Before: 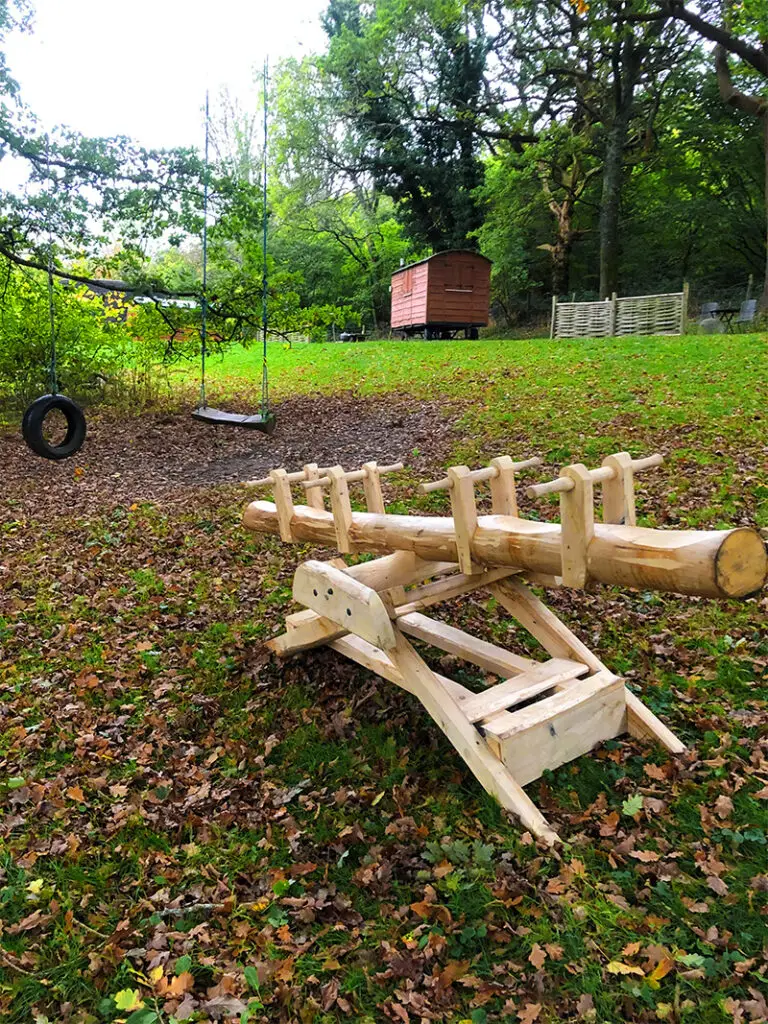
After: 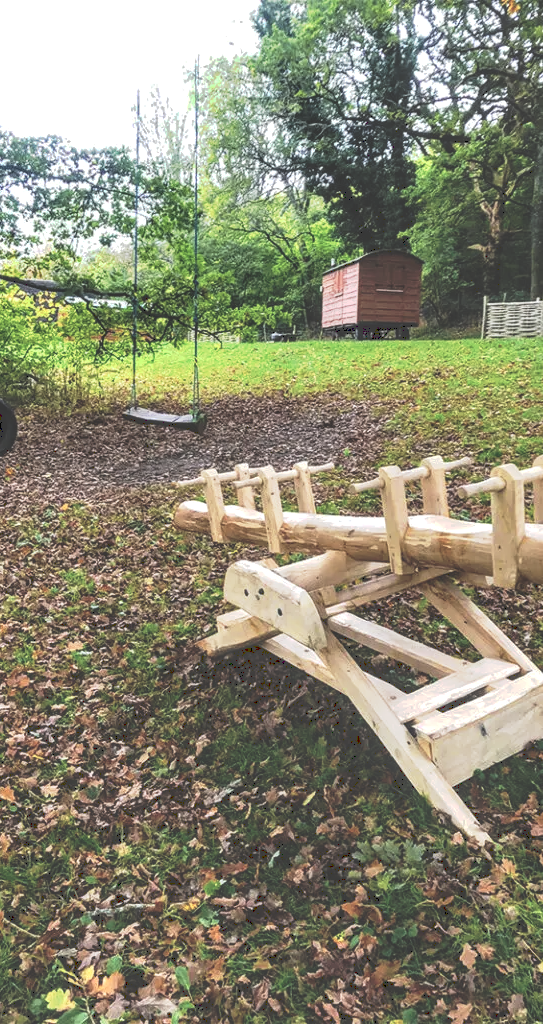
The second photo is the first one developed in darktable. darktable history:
crop and rotate: left 9.061%, right 20.142%
tone curve: curves: ch0 [(0, 0) (0.003, 0.313) (0.011, 0.317) (0.025, 0.317) (0.044, 0.322) (0.069, 0.327) (0.1, 0.335) (0.136, 0.347) (0.177, 0.364) (0.224, 0.384) (0.277, 0.421) (0.335, 0.459) (0.399, 0.501) (0.468, 0.554) (0.543, 0.611) (0.623, 0.679) (0.709, 0.751) (0.801, 0.804) (0.898, 0.844) (1, 1)], preserve colors none
local contrast: highlights 60%, shadows 60%, detail 160%
